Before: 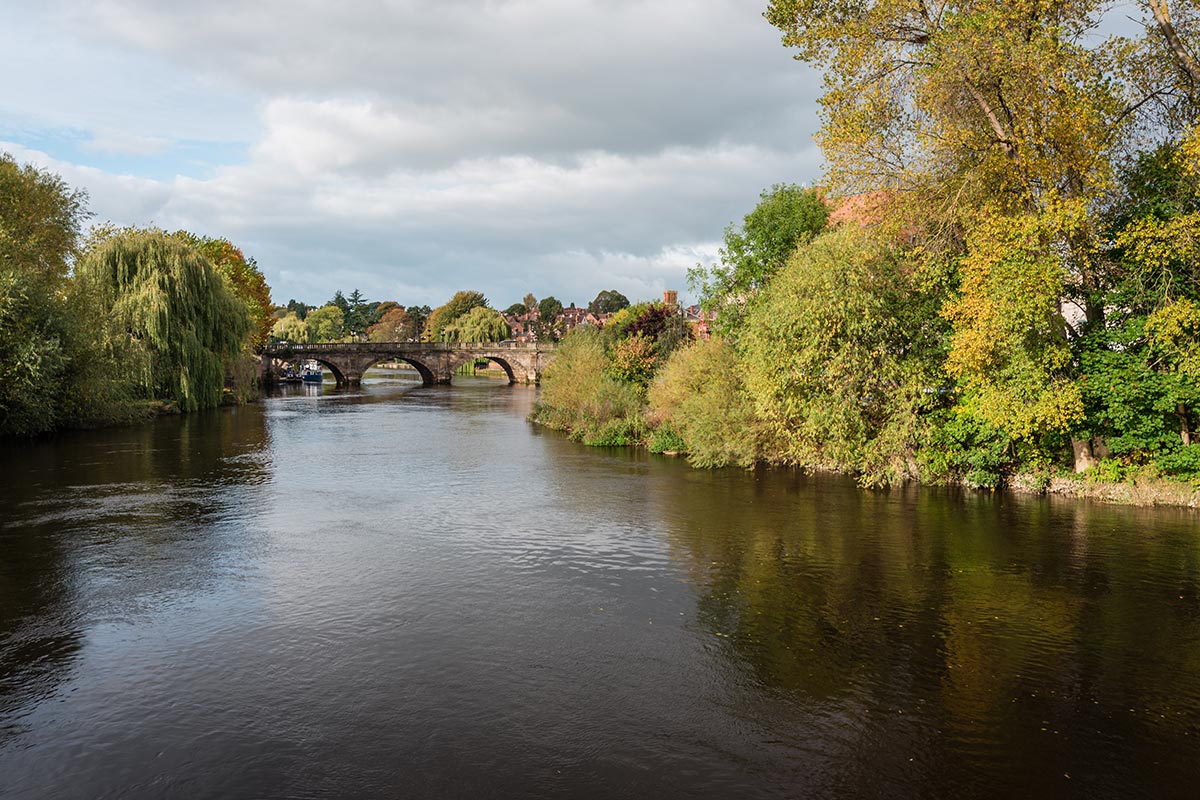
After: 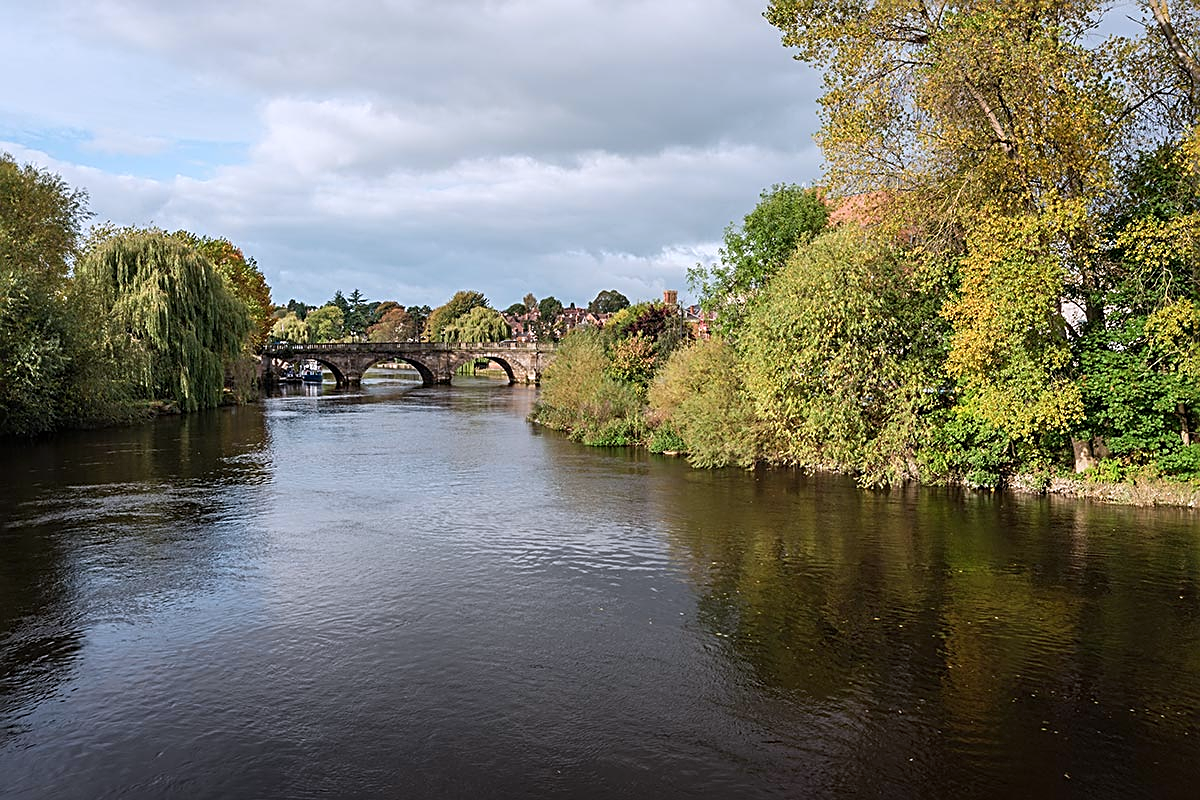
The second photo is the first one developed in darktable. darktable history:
sharpen: radius 2.609, amount 0.679
color calibration: illuminant as shot in camera, x 0.358, y 0.373, temperature 4628.91 K
